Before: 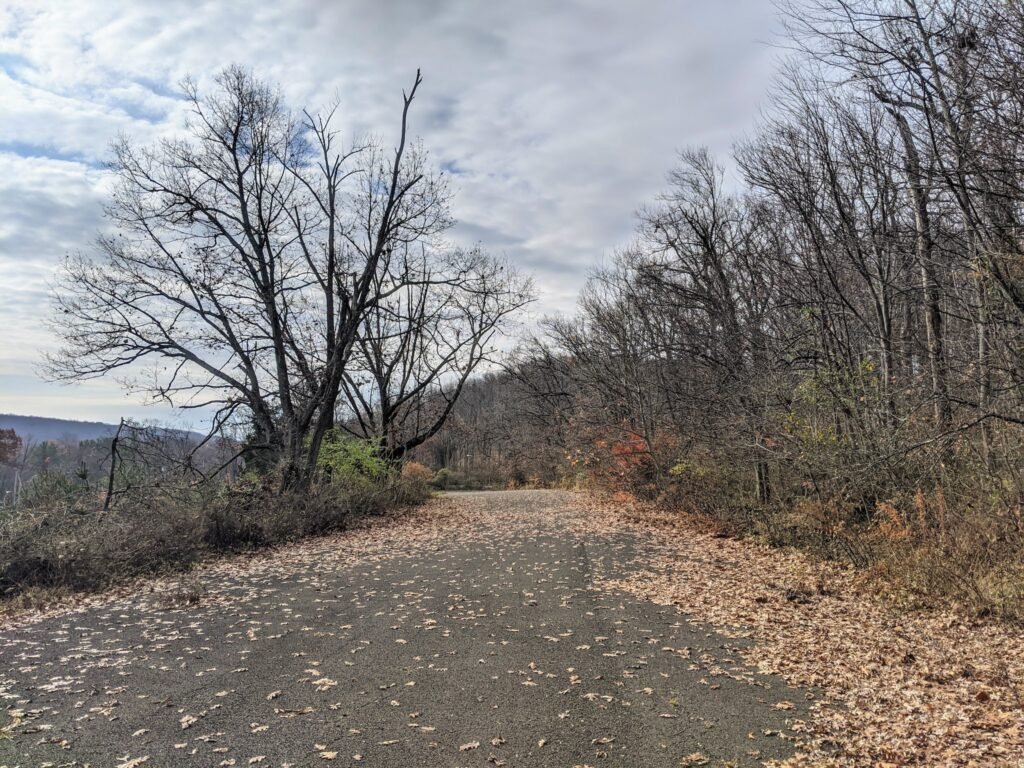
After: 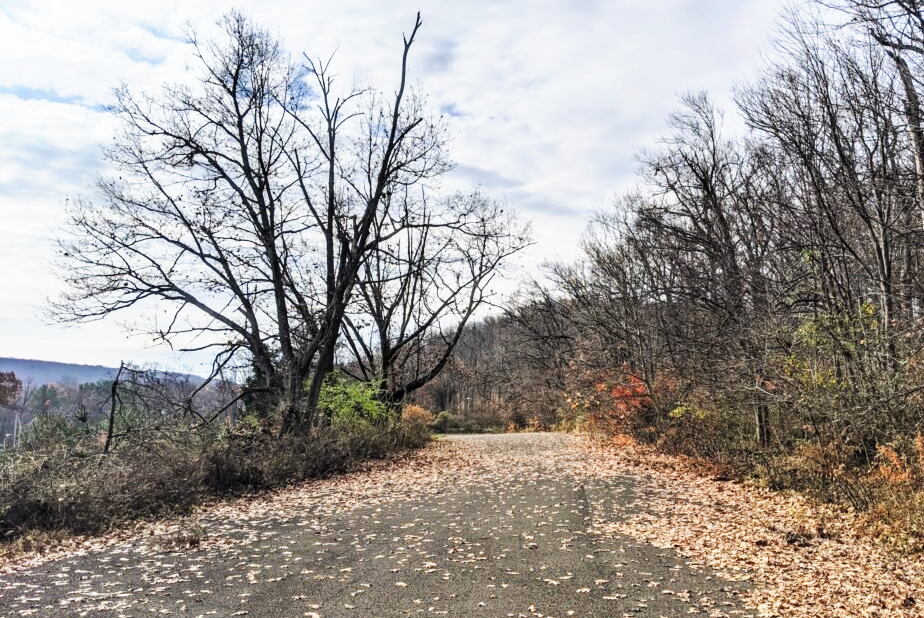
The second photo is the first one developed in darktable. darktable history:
white balance: emerald 1
tone curve: curves: ch0 [(0, 0) (0.003, 0.003) (0.011, 0.009) (0.025, 0.022) (0.044, 0.037) (0.069, 0.051) (0.1, 0.079) (0.136, 0.114) (0.177, 0.152) (0.224, 0.212) (0.277, 0.281) (0.335, 0.358) (0.399, 0.459) (0.468, 0.573) (0.543, 0.684) (0.623, 0.779) (0.709, 0.866) (0.801, 0.949) (0.898, 0.98) (1, 1)], preserve colors none
crop: top 7.49%, right 9.717%, bottom 11.943%
